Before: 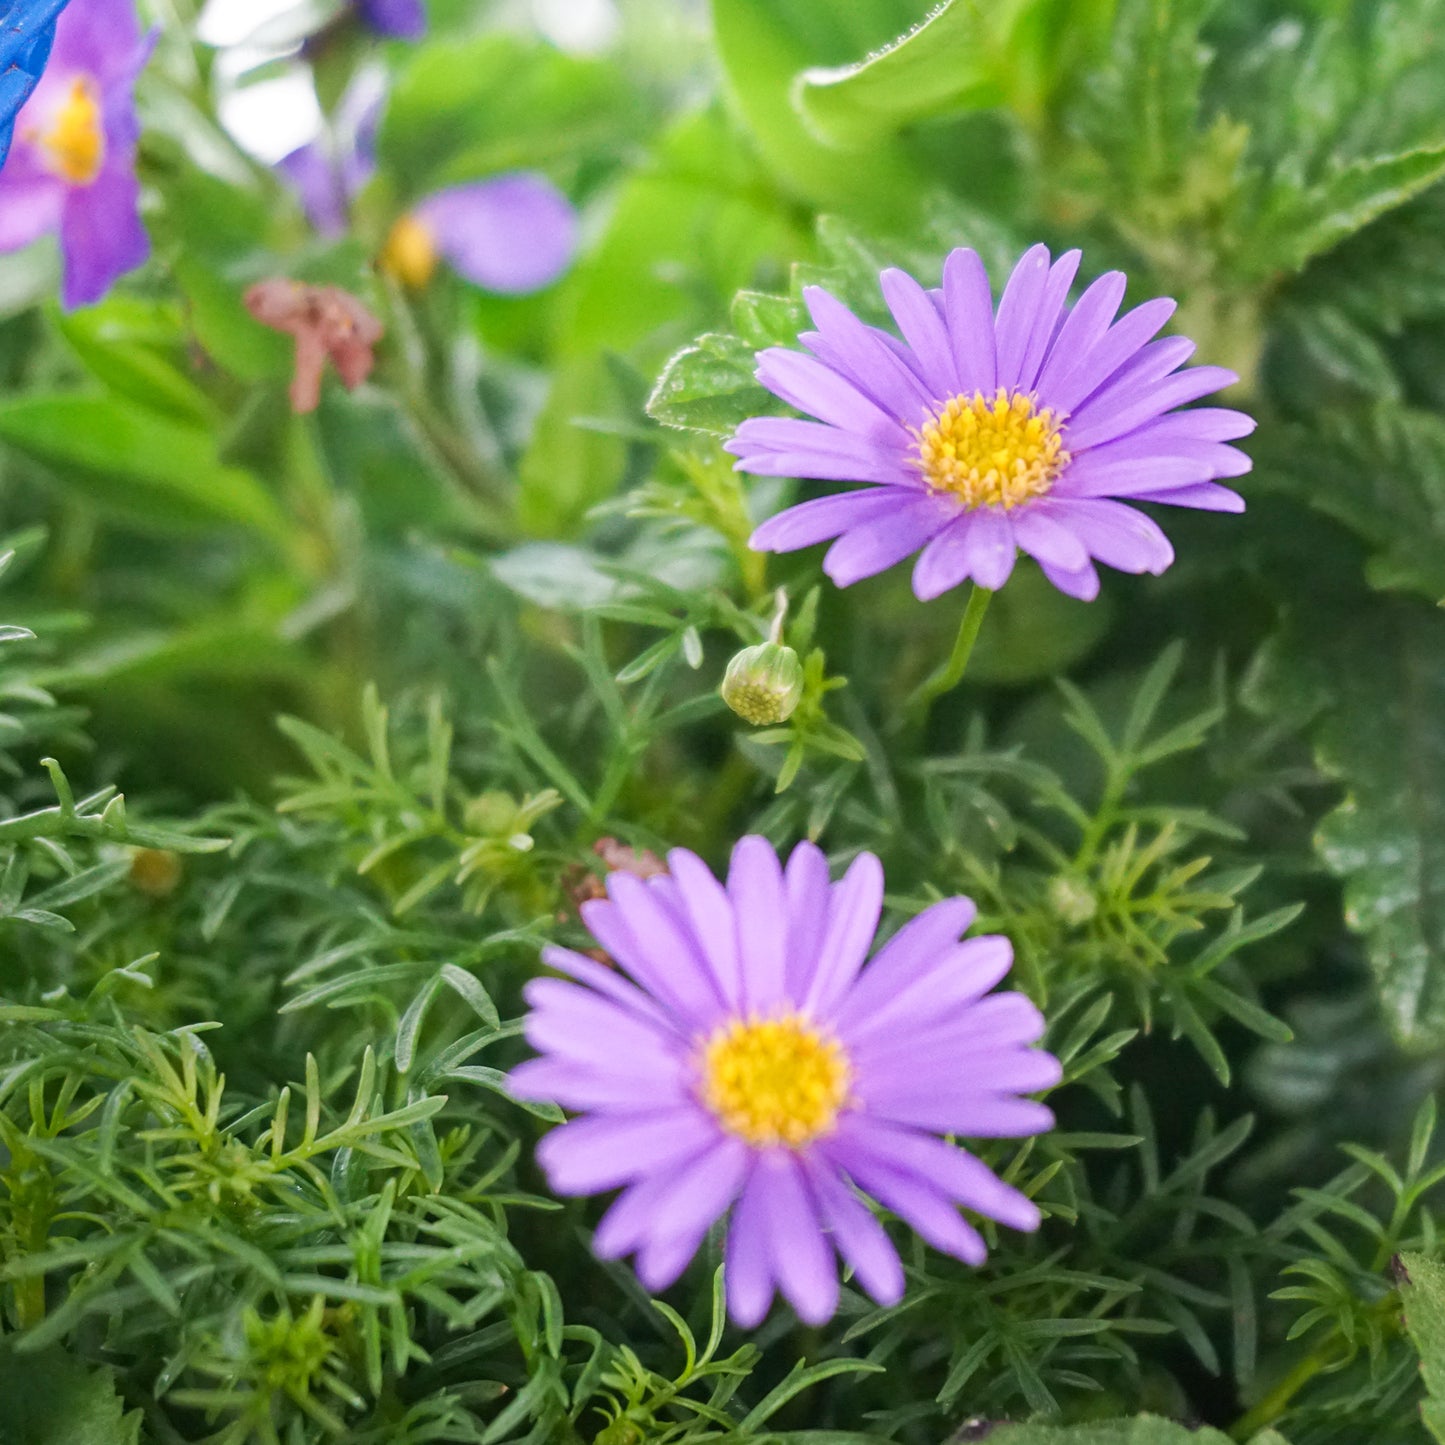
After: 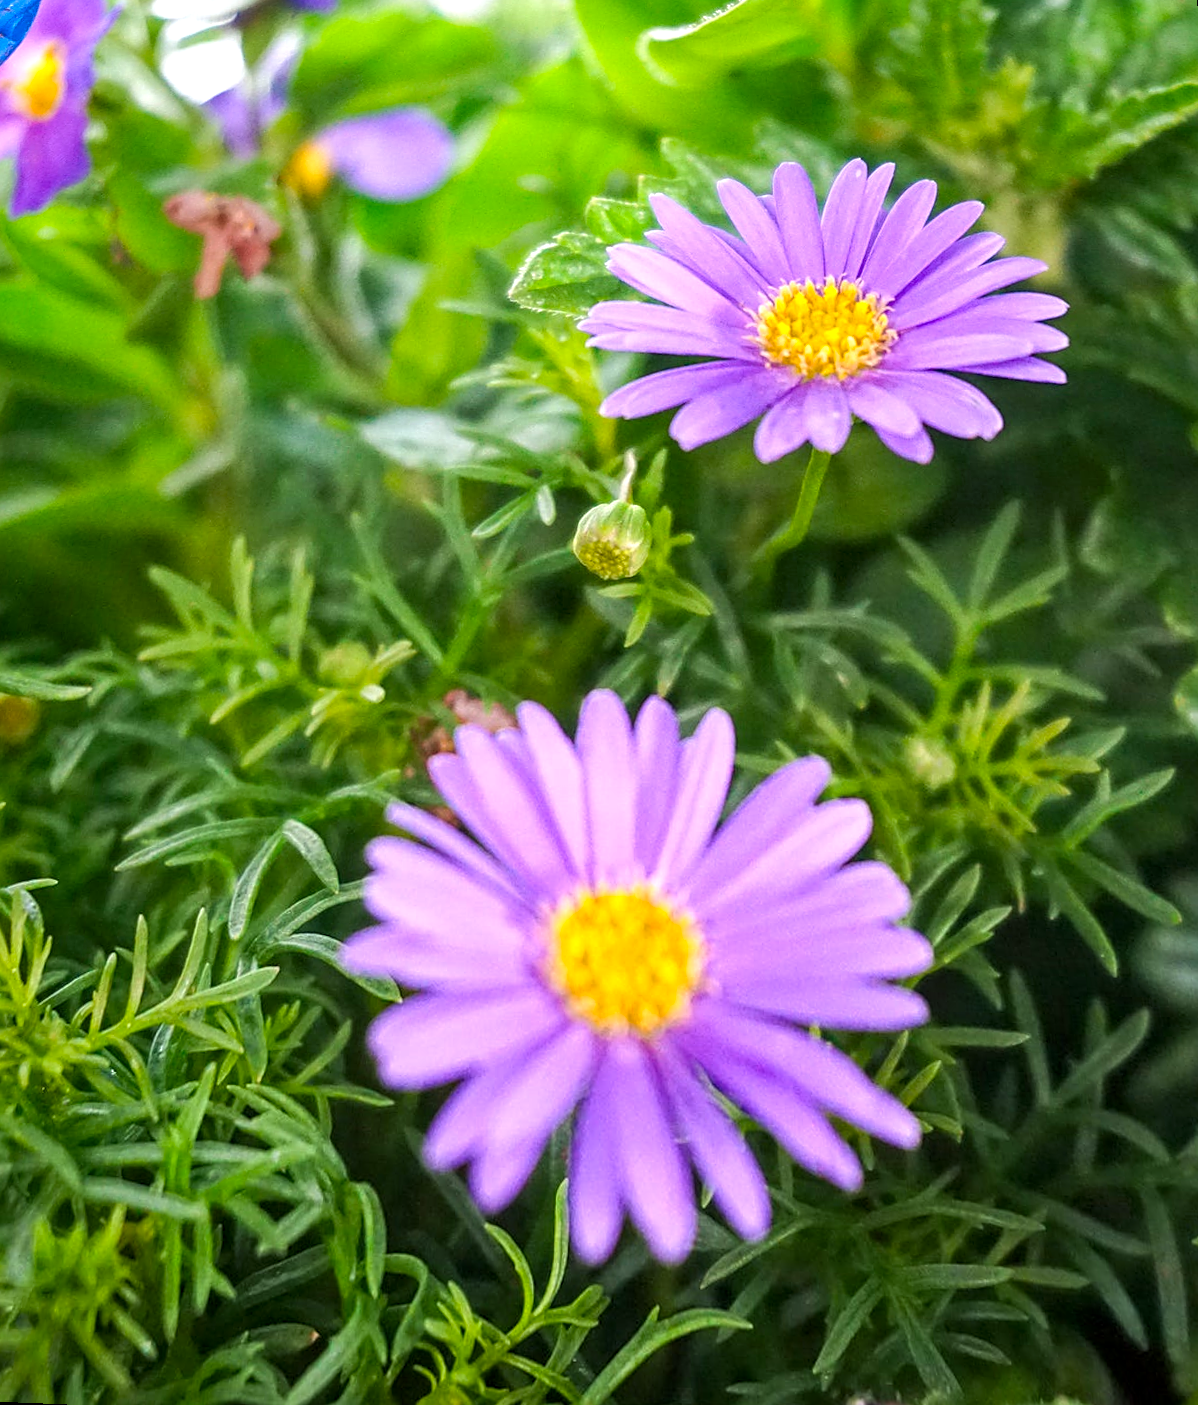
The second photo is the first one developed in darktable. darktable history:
sharpen: on, module defaults
local contrast: on, module defaults
rotate and perspective: rotation 0.72°, lens shift (vertical) -0.352, lens shift (horizontal) -0.051, crop left 0.152, crop right 0.859, crop top 0.019, crop bottom 0.964
color balance: lift [1, 1.001, 0.999, 1.001], gamma [1, 1.004, 1.007, 0.993], gain [1, 0.991, 0.987, 1.013], contrast 7.5%, contrast fulcrum 10%, output saturation 115%
